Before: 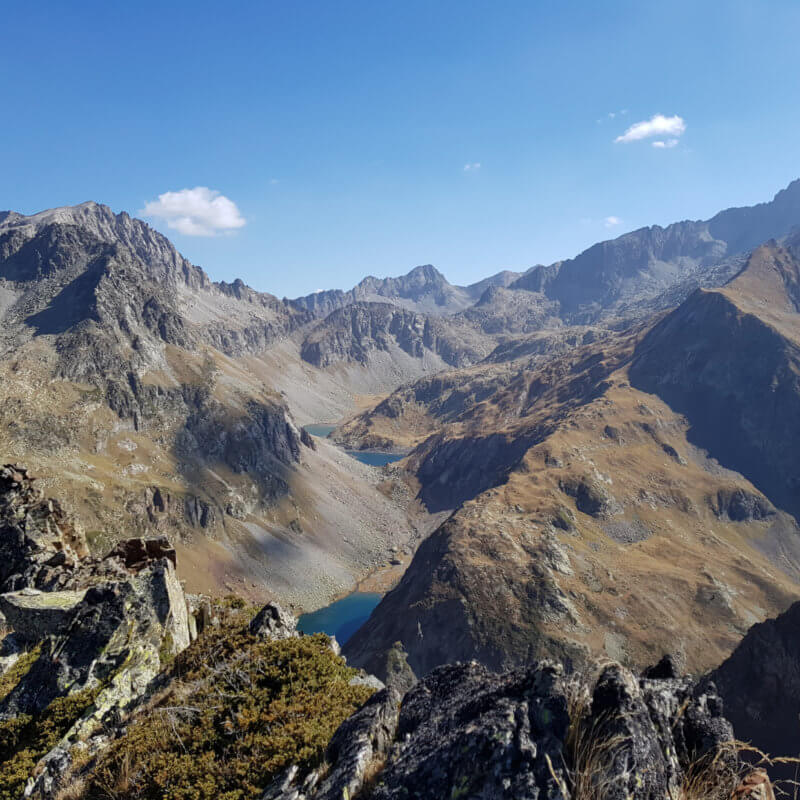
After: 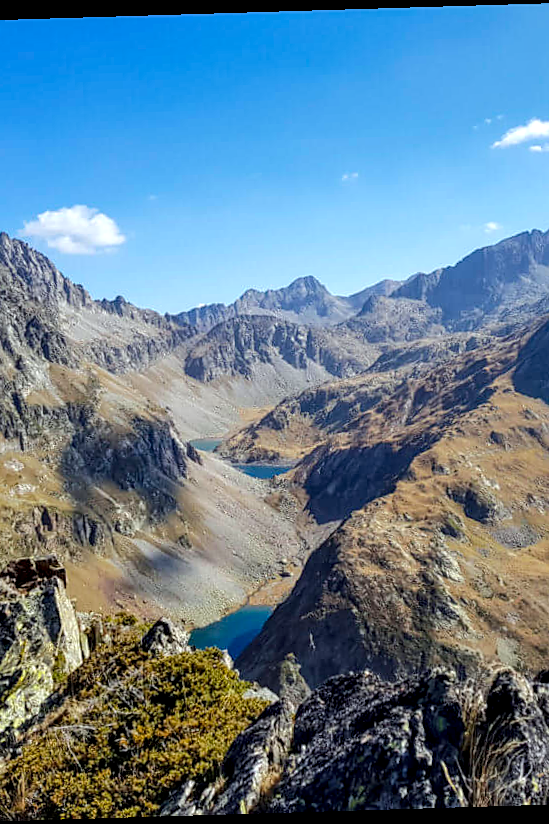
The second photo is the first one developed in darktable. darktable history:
color balance rgb: perceptual saturation grading › global saturation 25%, perceptual brilliance grading › mid-tones 10%, perceptual brilliance grading › shadows 15%, global vibrance 20%
rotate and perspective: rotation -1.75°, automatic cropping off
white balance: red 0.978, blue 0.999
crop: left 15.419%, right 17.914%
sharpen: radius 1.864, amount 0.398, threshold 1.271
local contrast: detail 150%
